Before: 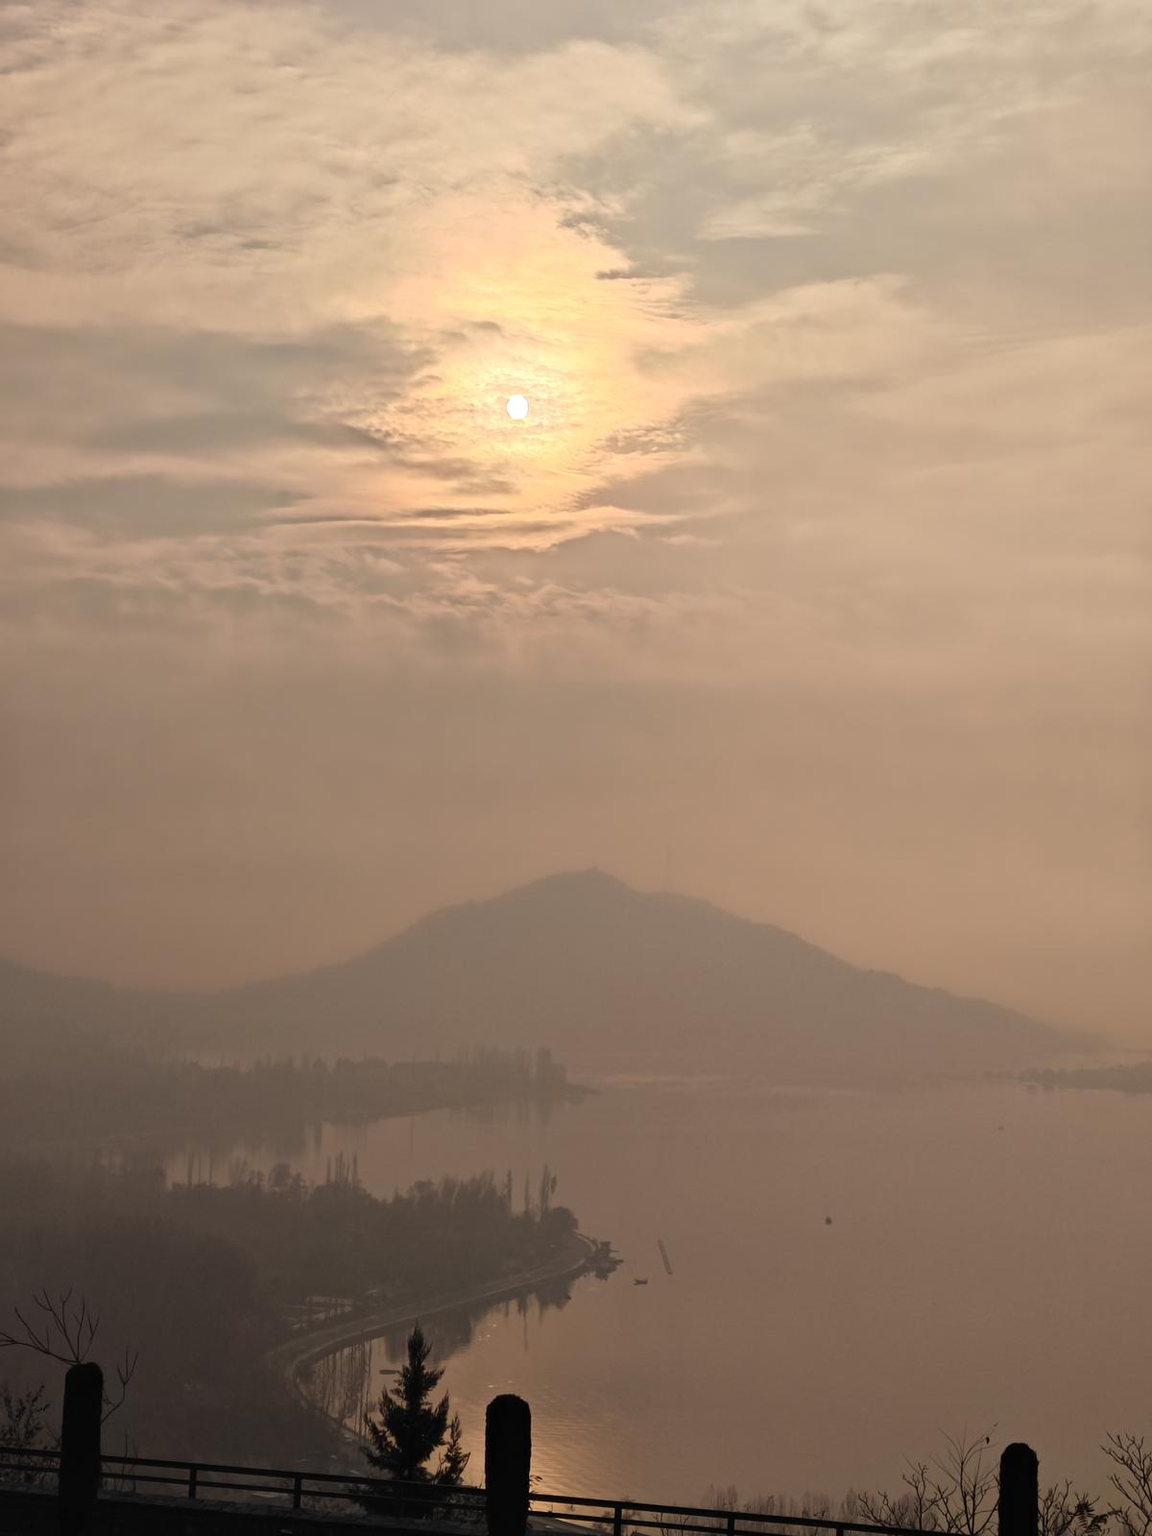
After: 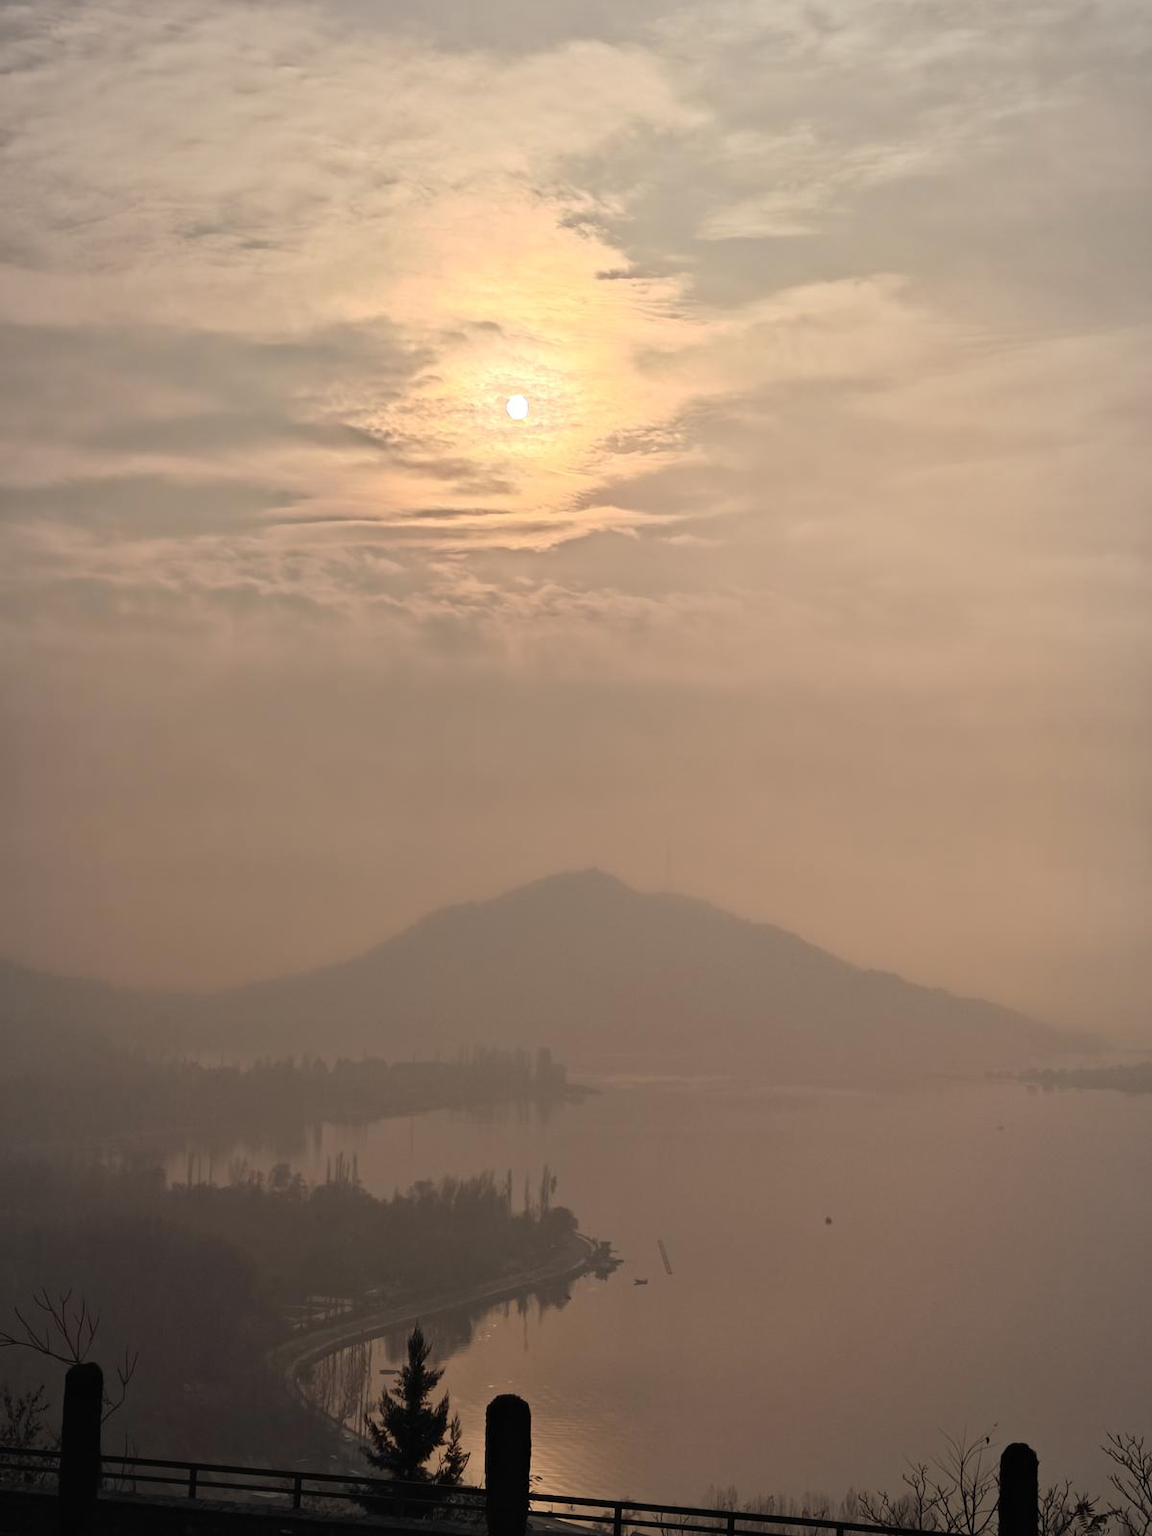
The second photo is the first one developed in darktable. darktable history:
vignetting: fall-off start 81.16%, fall-off radius 62.48%, brightness -0.279, automatic ratio true, width/height ratio 1.419
